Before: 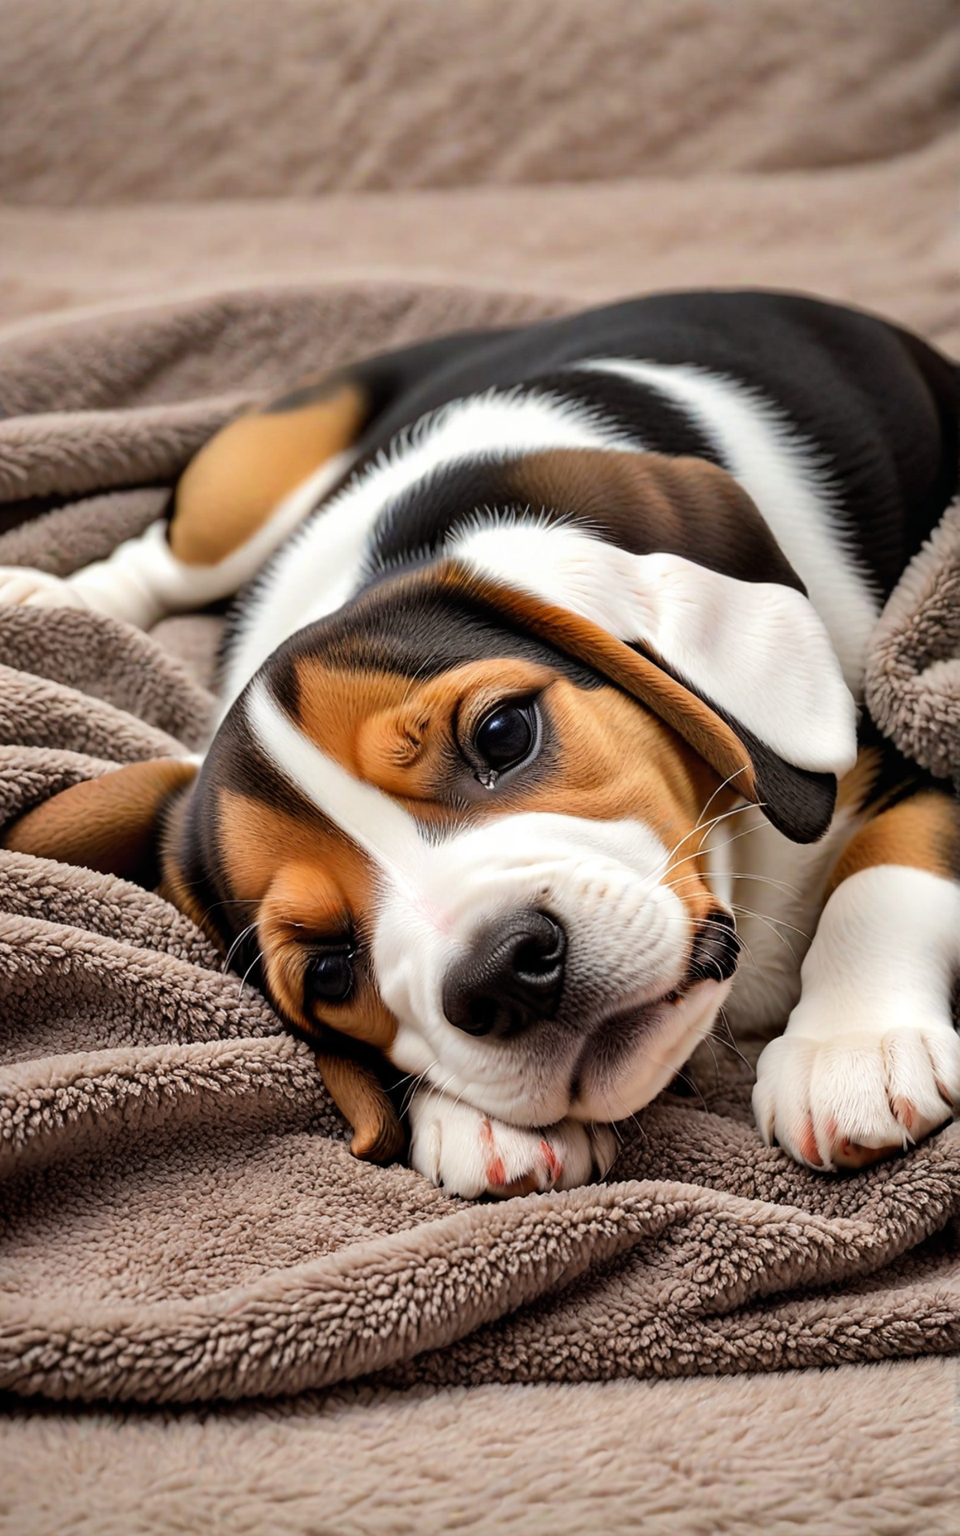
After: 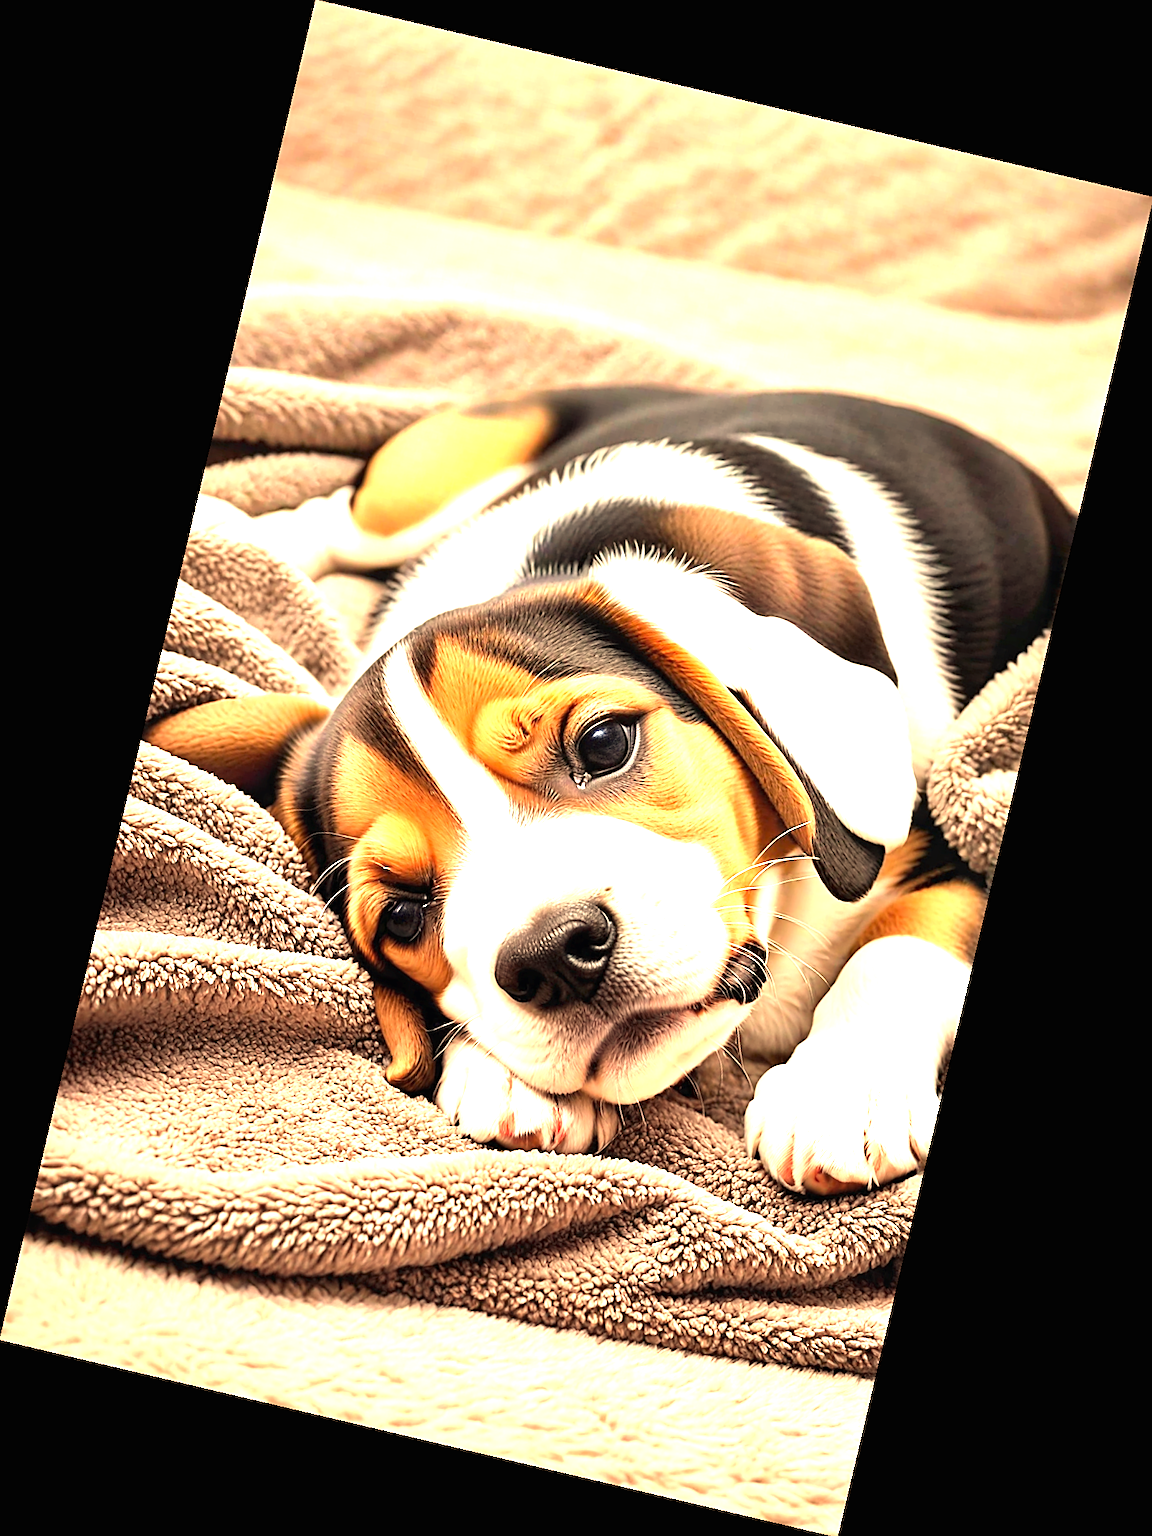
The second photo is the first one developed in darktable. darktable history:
rotate and perspective: rotation 13.27°, automatic cropping off
sharpen: on, module defaults
tone equalizer: on, module defaults
exposure: black level correction 0, exposure 1.9 EV, compensate highlight preservation false
white balance: red 1.138, green 0.996, blue 0.812
